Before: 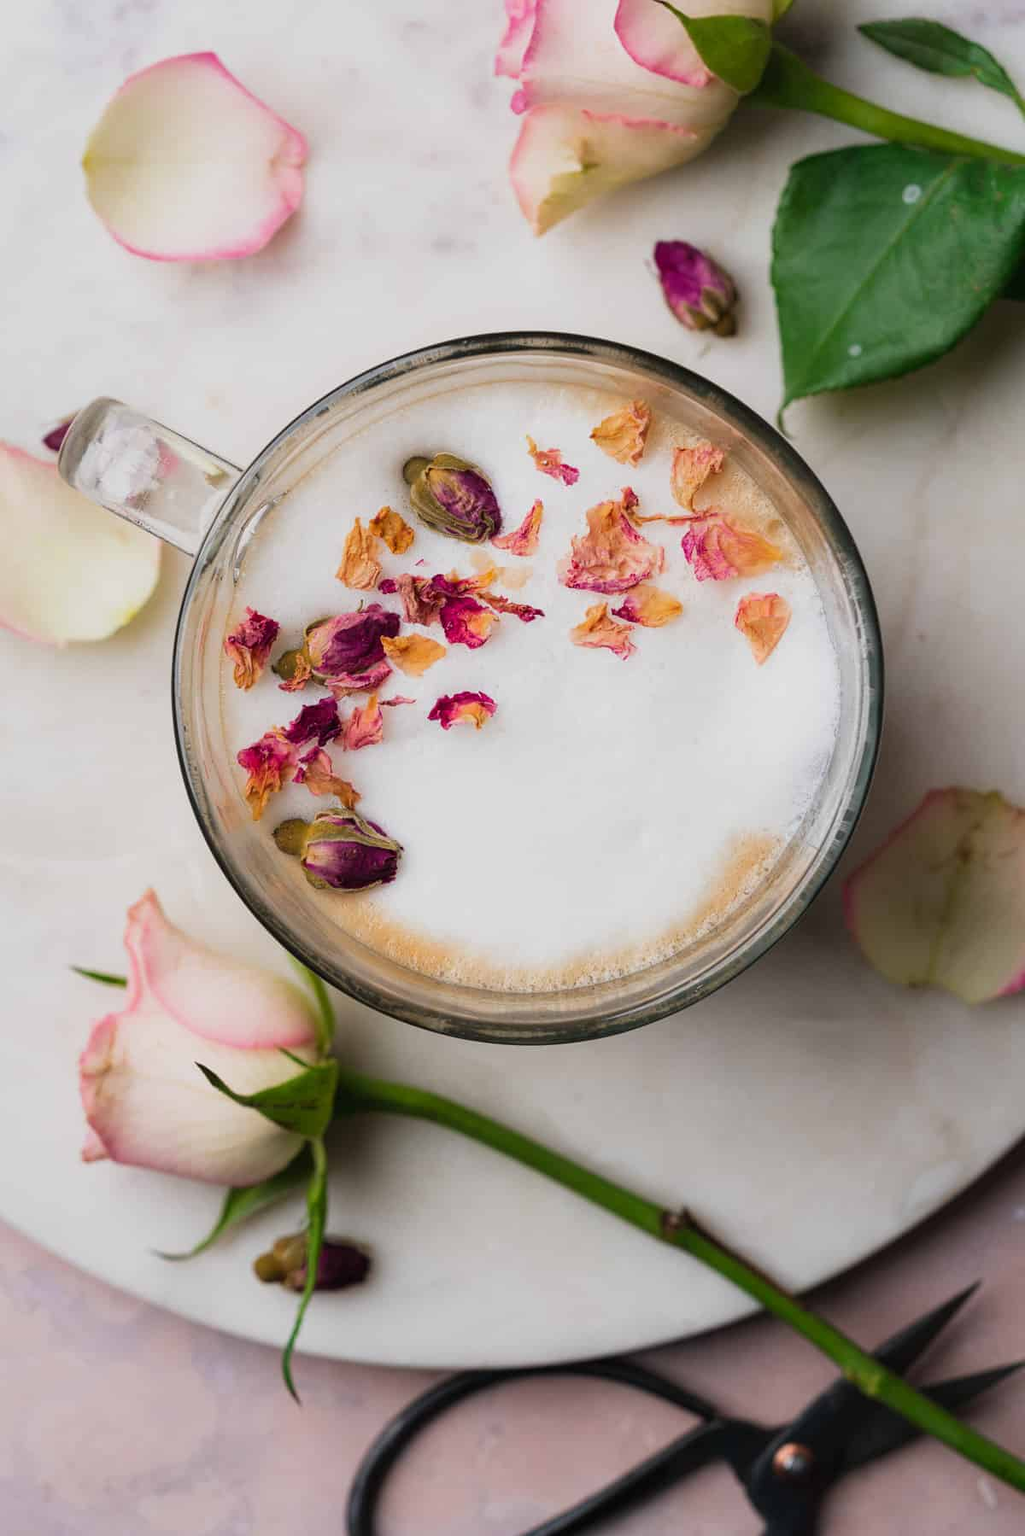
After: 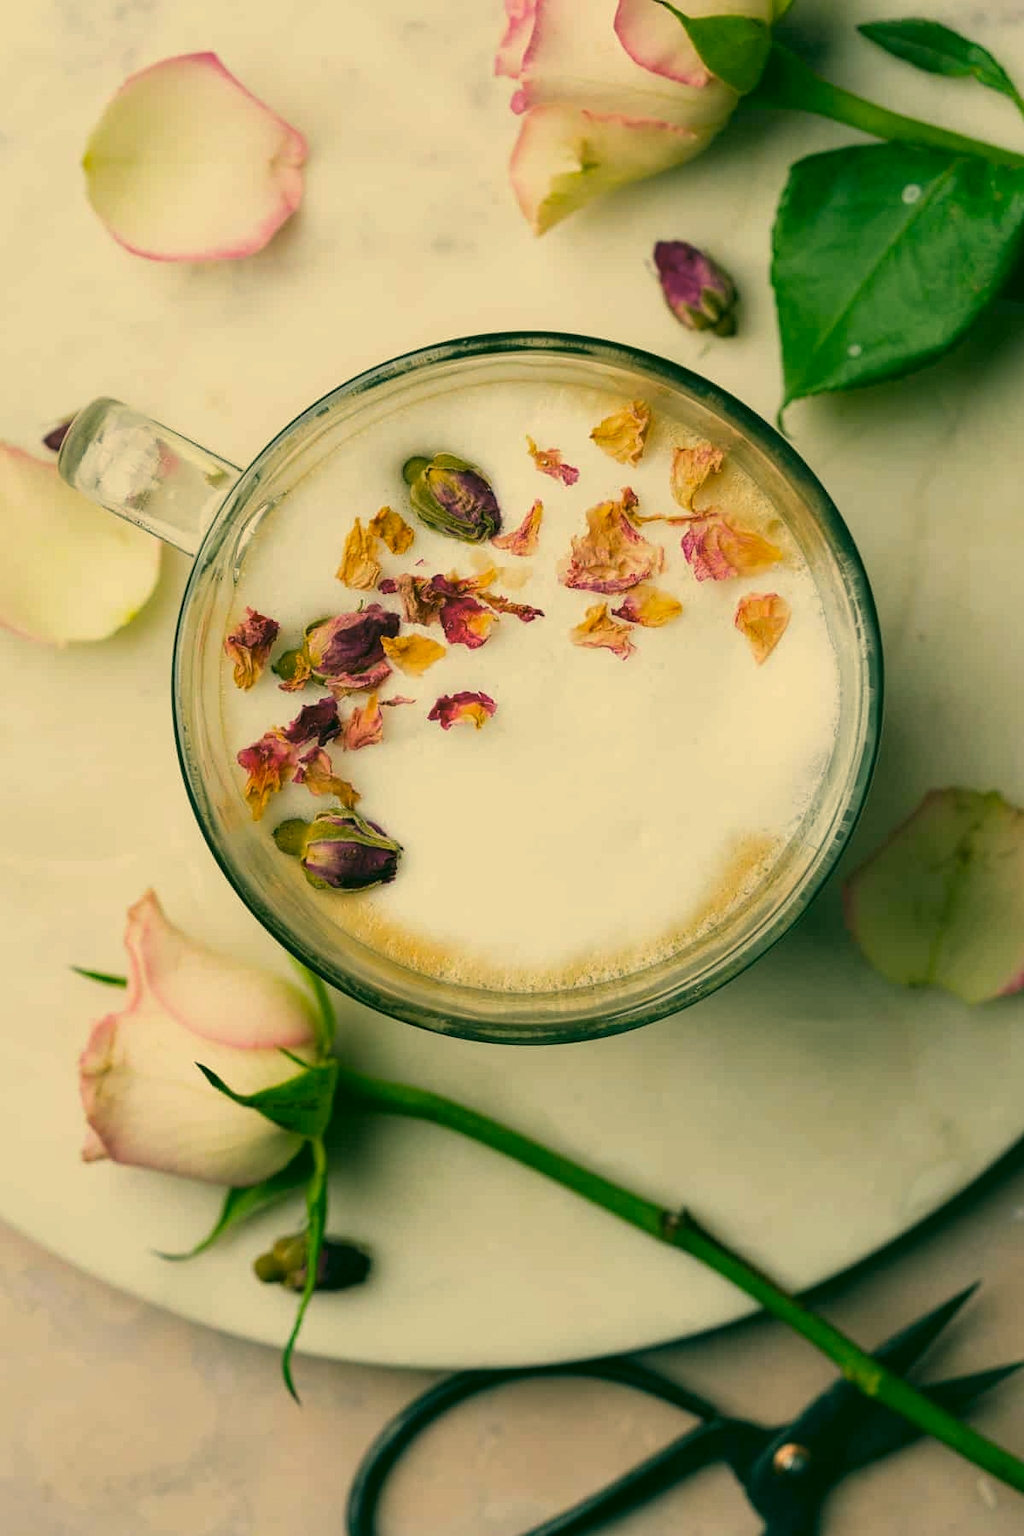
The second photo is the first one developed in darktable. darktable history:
color correction: highlights a* 5.7, highlights b* 33.54, shadows a* -26.43, shadows b* 3.93
